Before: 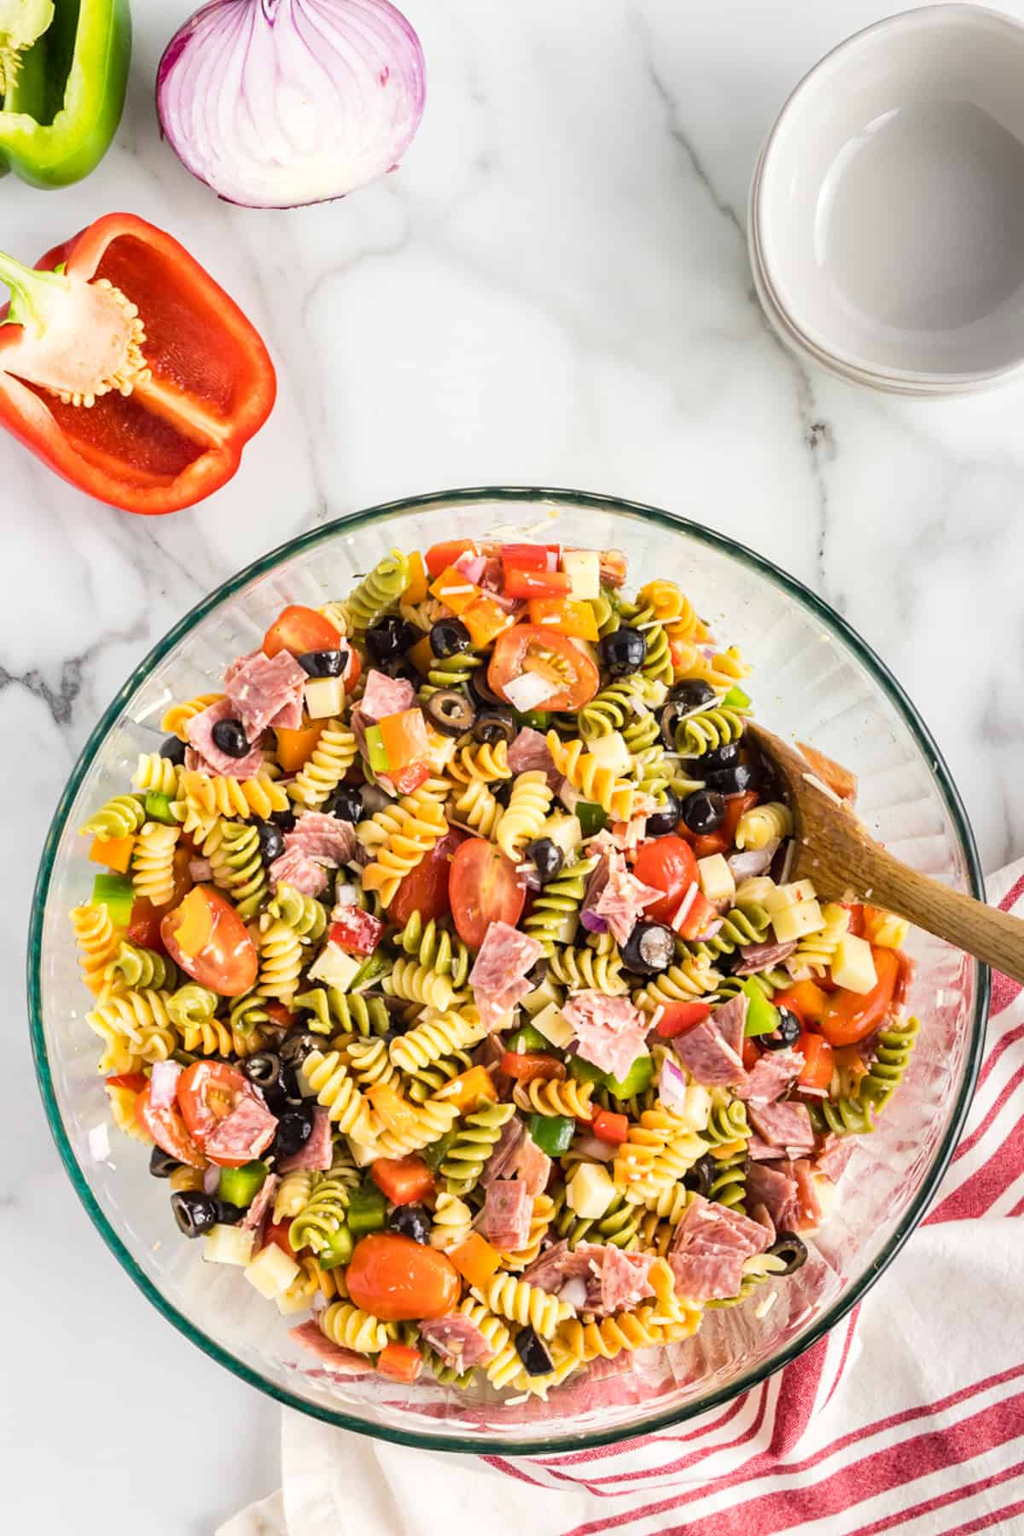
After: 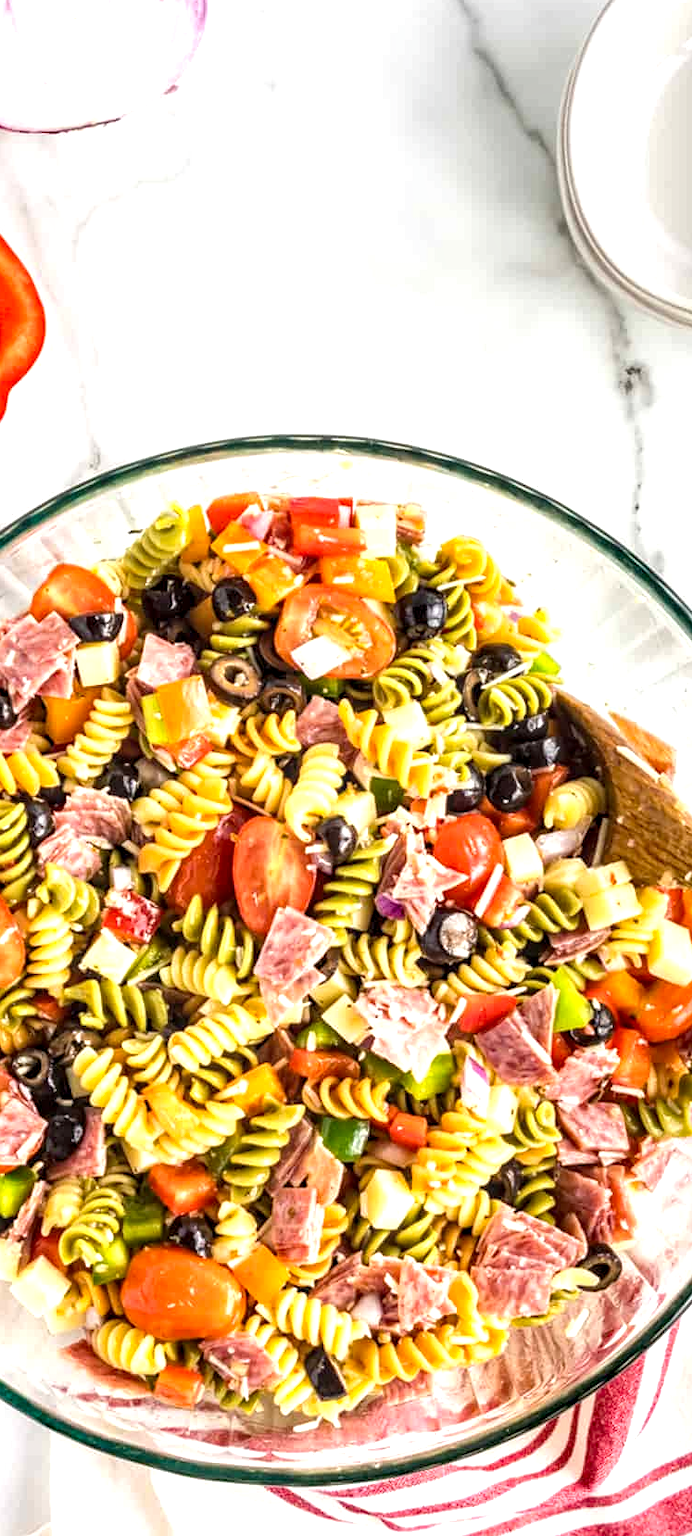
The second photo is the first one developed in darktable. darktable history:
exposure: exposure 0.496 EV, compensate highlight preservation false
crop and rotate: left 22.918%, top 5.629%, right 14.711%, bottom 2.247%
haze removal: compatibility mode true, adaptive false
local contrast: detail 142%
